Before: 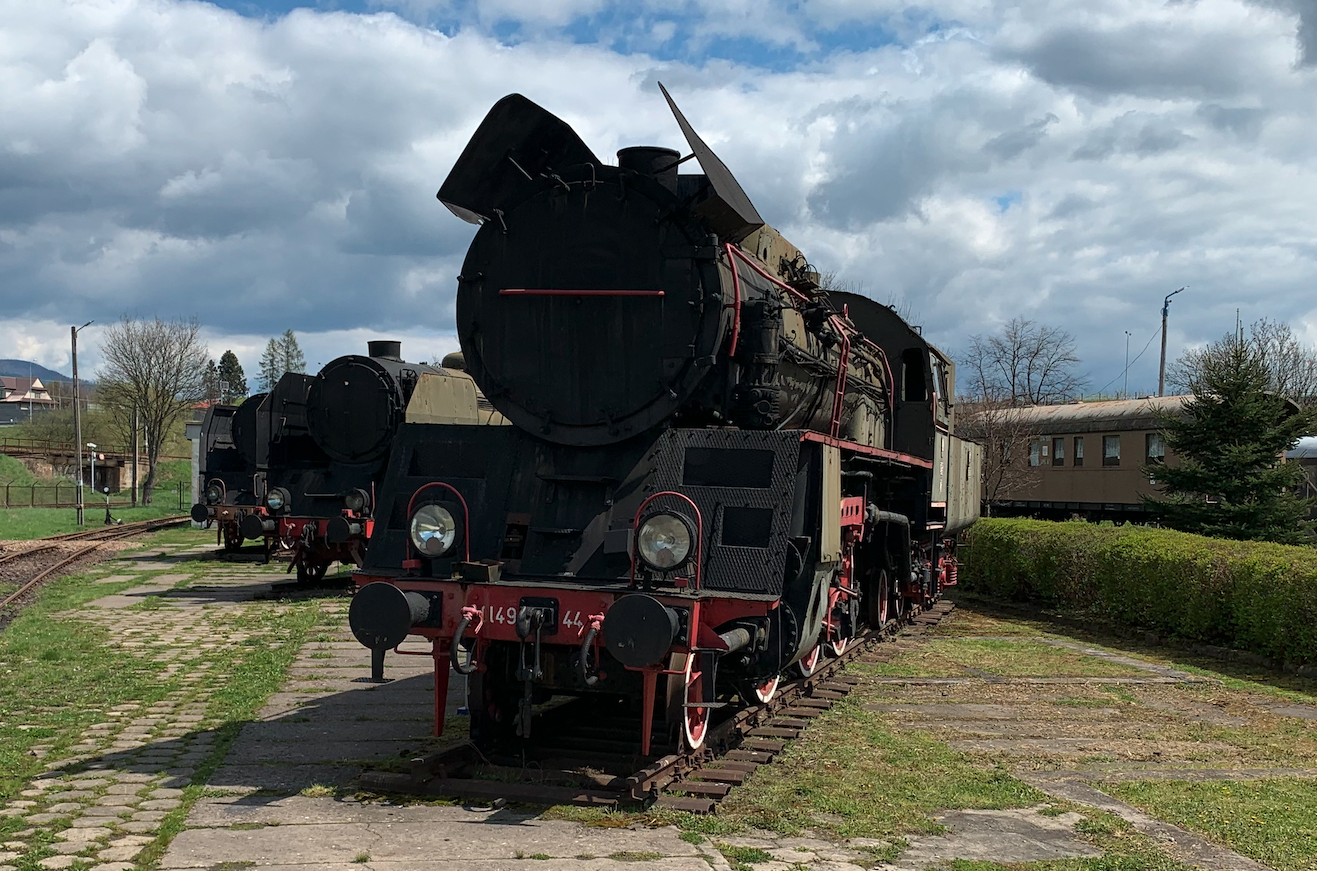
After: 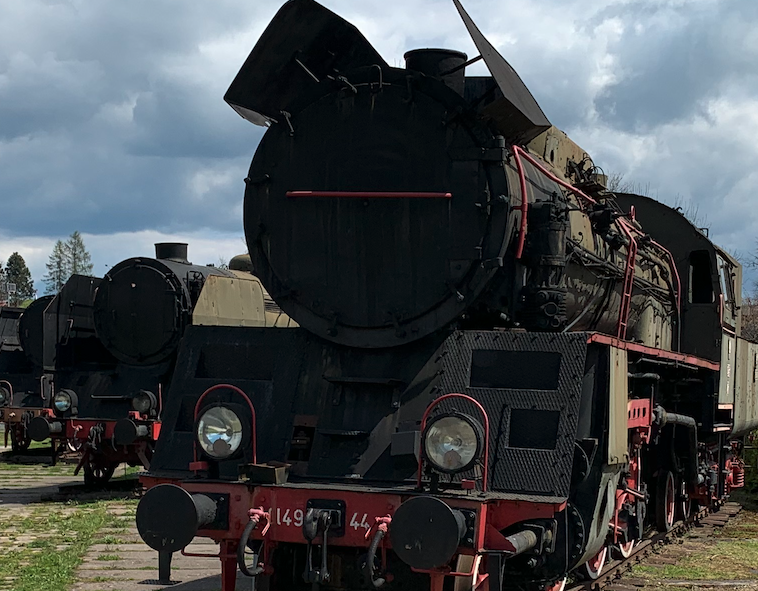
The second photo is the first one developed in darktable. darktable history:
crop: left 16.242%, top 11.353%, right 26.158%, bottom 20.759%
